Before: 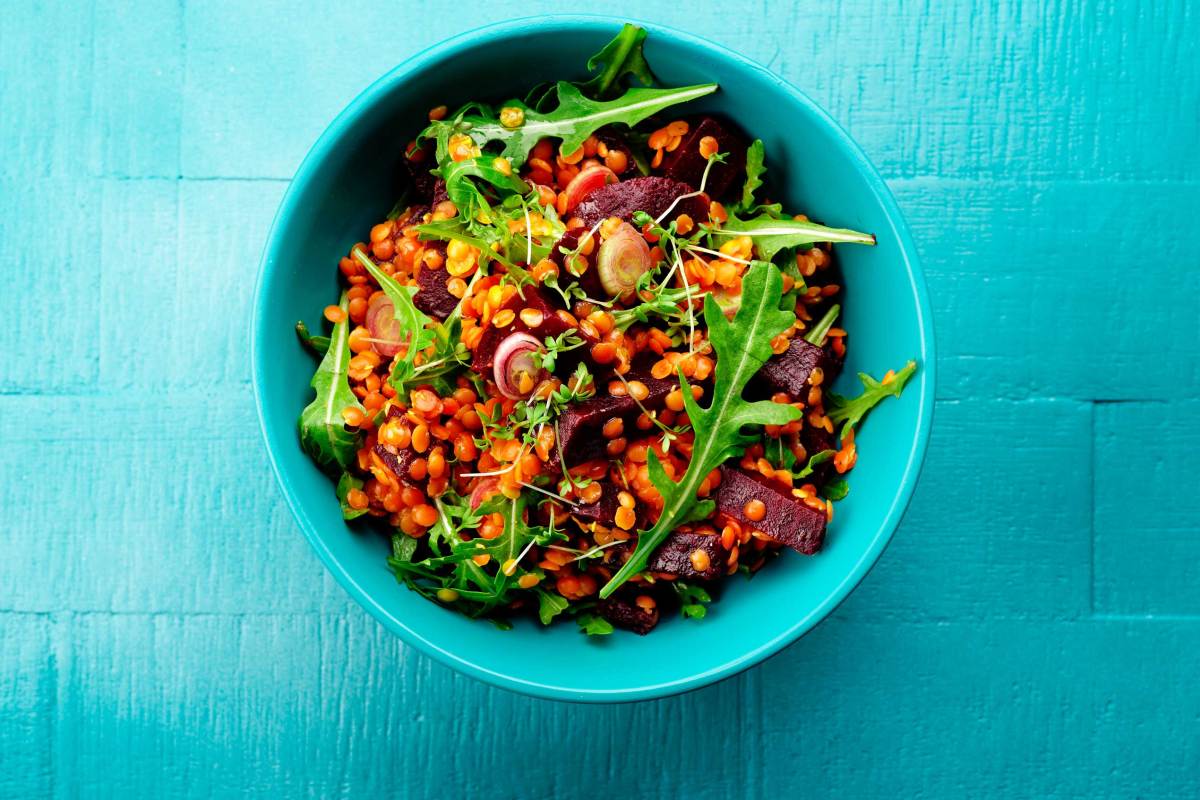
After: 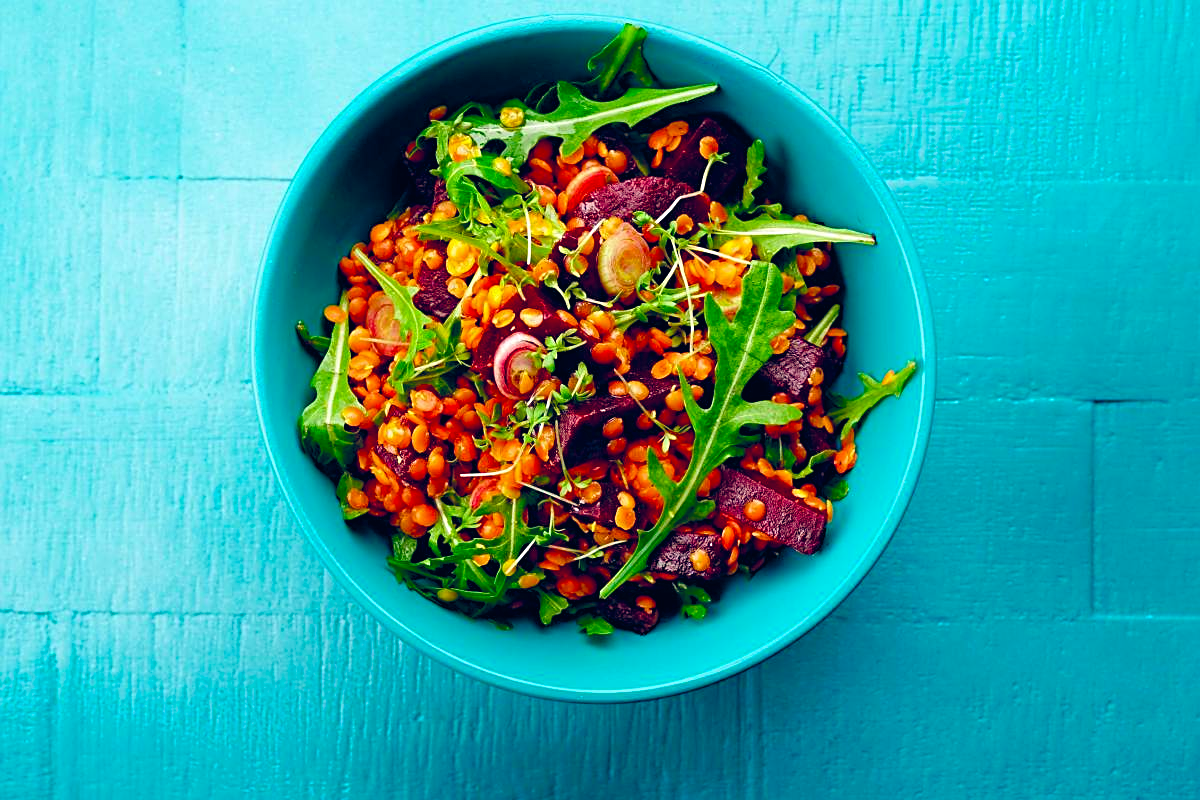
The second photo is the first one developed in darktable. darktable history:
sharpen: on, module defaults
color balance rgb: global offset › luminance 0.407%, global offset › chroma 0.202%, global offset › hue 254.34°, perceptual saturation grading › global saturation 34.878%, perceptual saturation grading › highlights -25.067%, perceptual saturation grading › shadows 49.76%, global vibrance 9.879%
